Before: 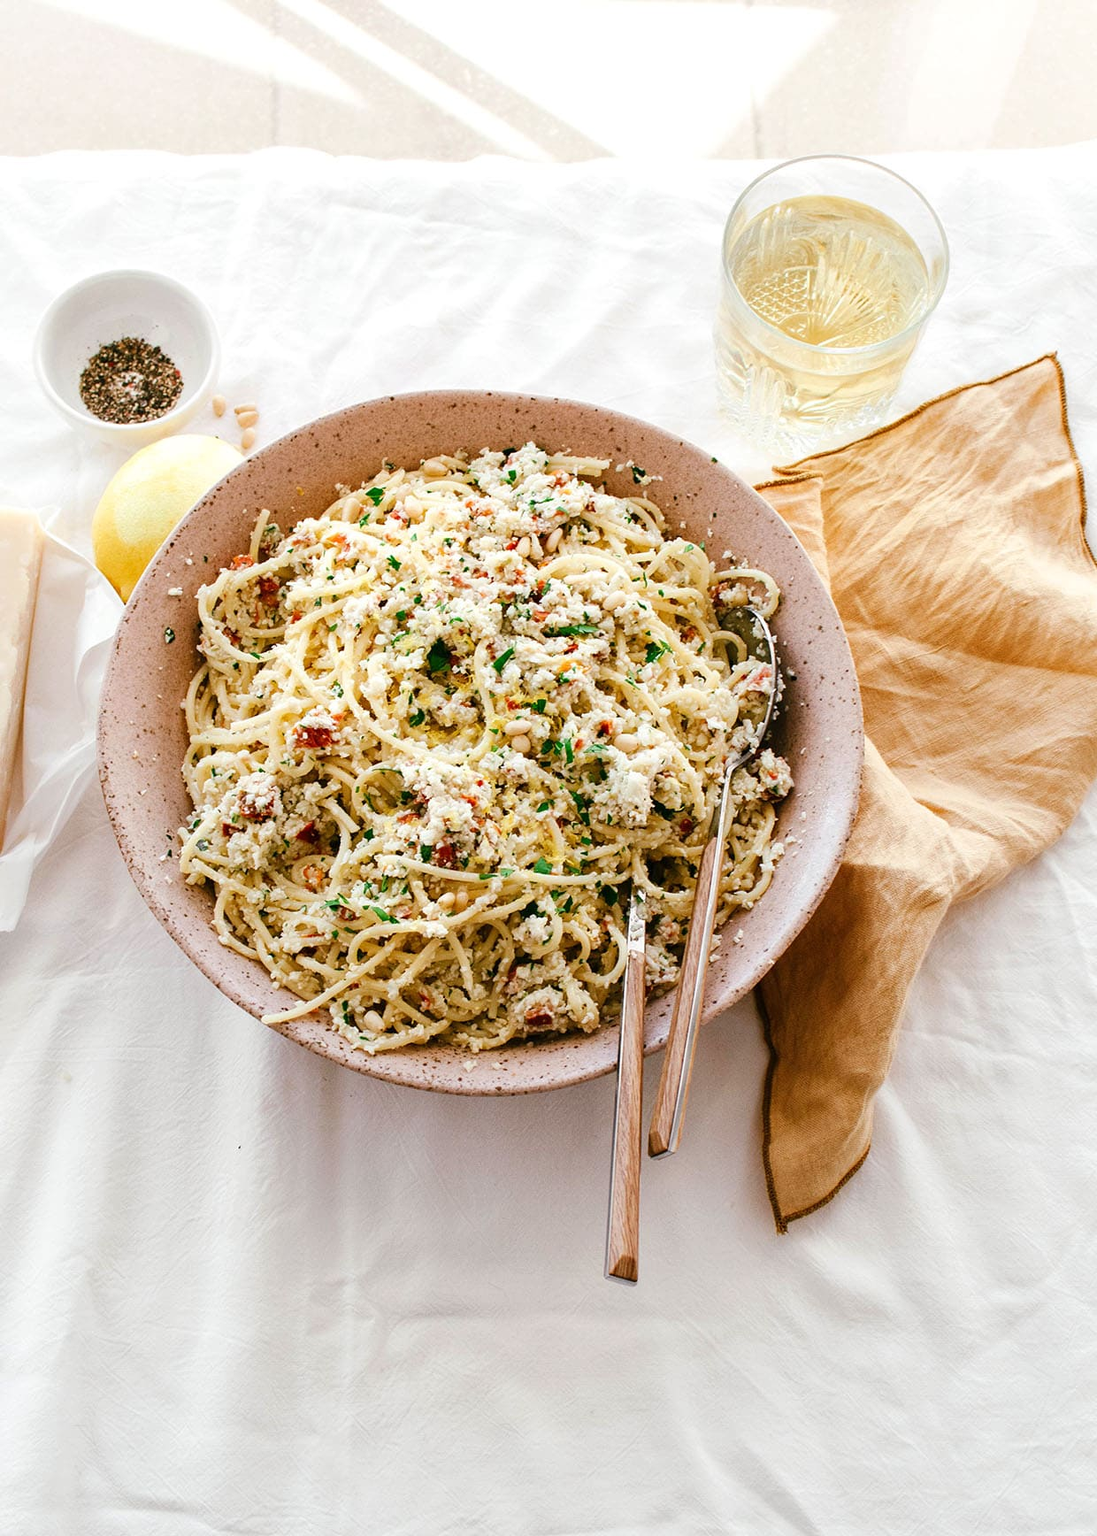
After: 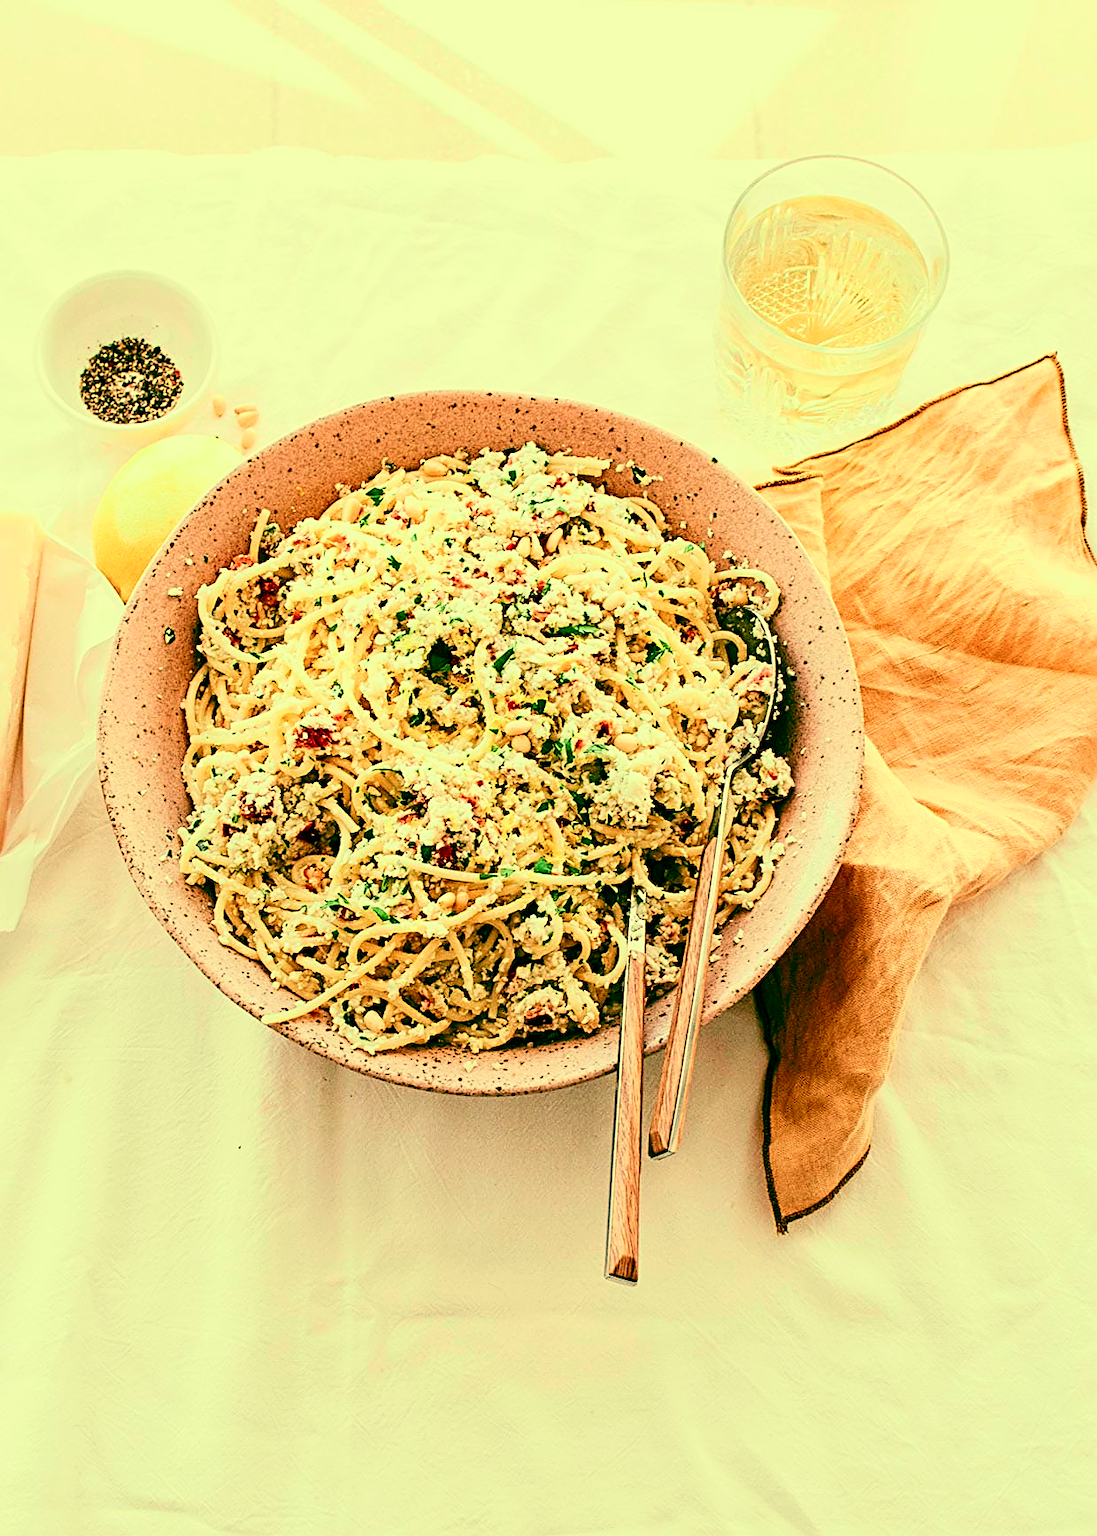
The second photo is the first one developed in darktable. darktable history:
sharpen: radius 3.025, amount 0.757
tone curve: curves: ch0 [(0, 0.003) (0.044, 0.025) (0.12, 0.089) (0.197, 0.168) (0.281, 0.273) (0.468, 0.548) (0.583, 0.691) (0.701, 0.815) (0.86, 0.922) (1, 0.982)]; ch1 [(0, 0) (0.232, 0.214) (0.404, 0.376) (0.461, 0.425) (0.493, 0.481) (0.501, 0.5) (0.517, 0.524) (0.55, 0.585) (0.598, 0.651) (0.671, 0.735) (0.796, 0.85) (1, 1)]; ch2 [(0, 0) (0.249, 0.216) (0.357, 0.317) (0.448, 0.432) (0.478, 0.492) (0.498, 0.499) (0.517, 0.527) (0.537, 0.564) (0.569, 0.617) (0.61, 0.659) (0.706, 0.75) (0.808, 0.809) (0.991, 0.968)], color space Lab, independent channels, preserve colors none
color balance: mode lift, gamma, gain (sRGB), lift [1, 0.69, 1, 1], gamma [1, 1.482, 1, 1], gain [1, 1, 1, 0.802]
